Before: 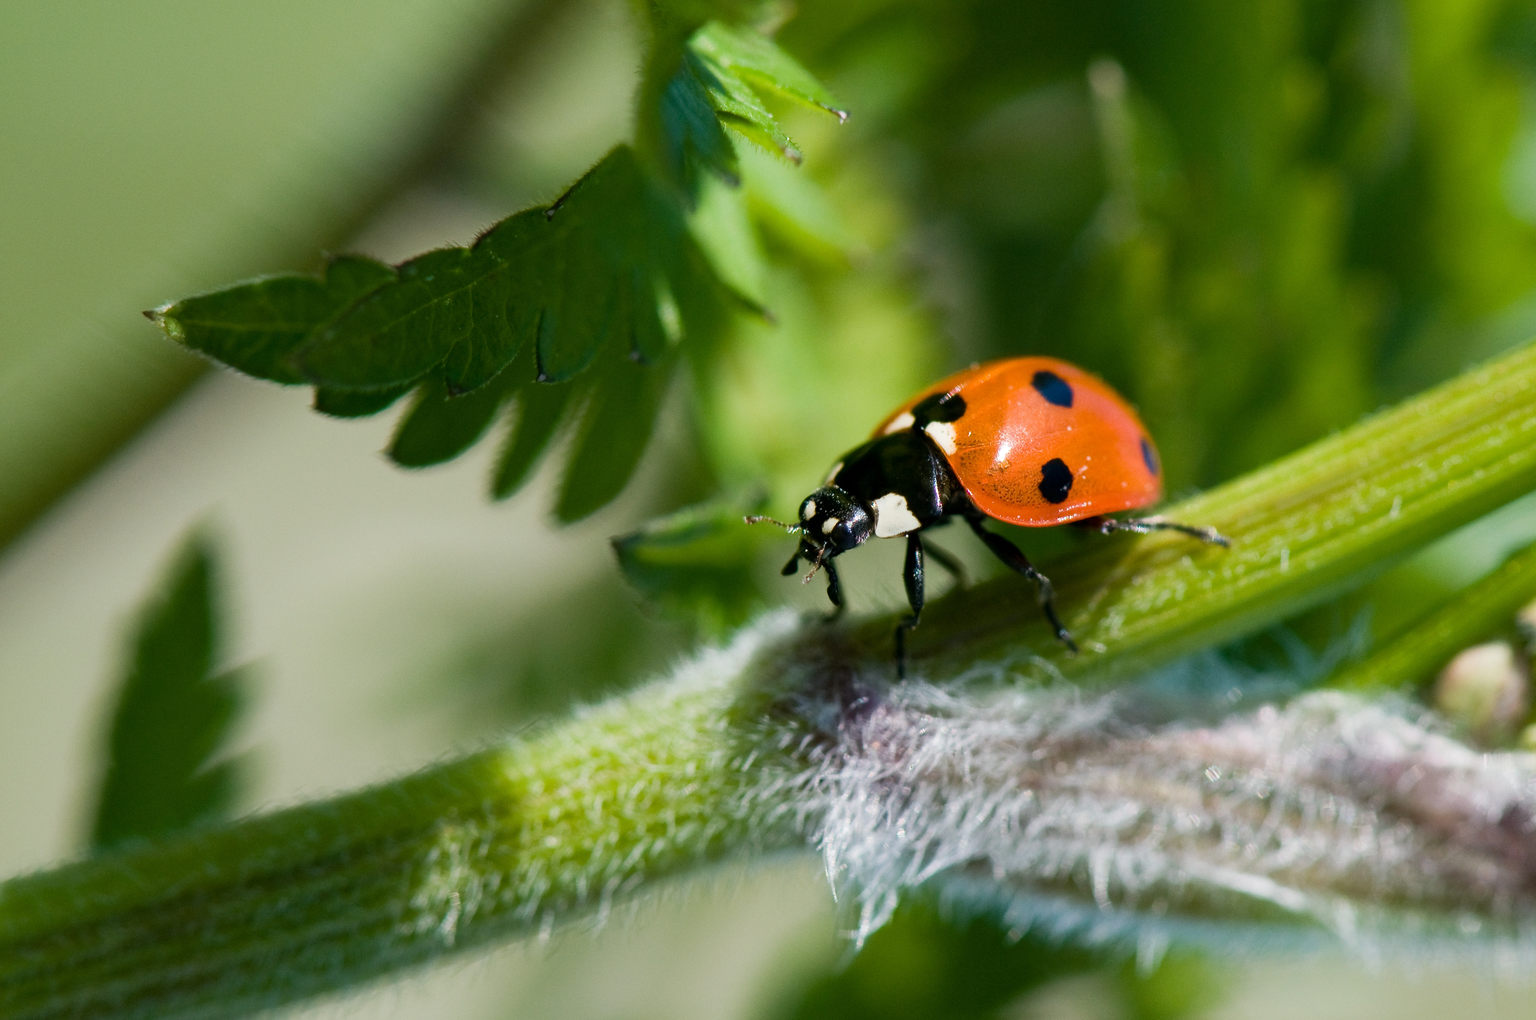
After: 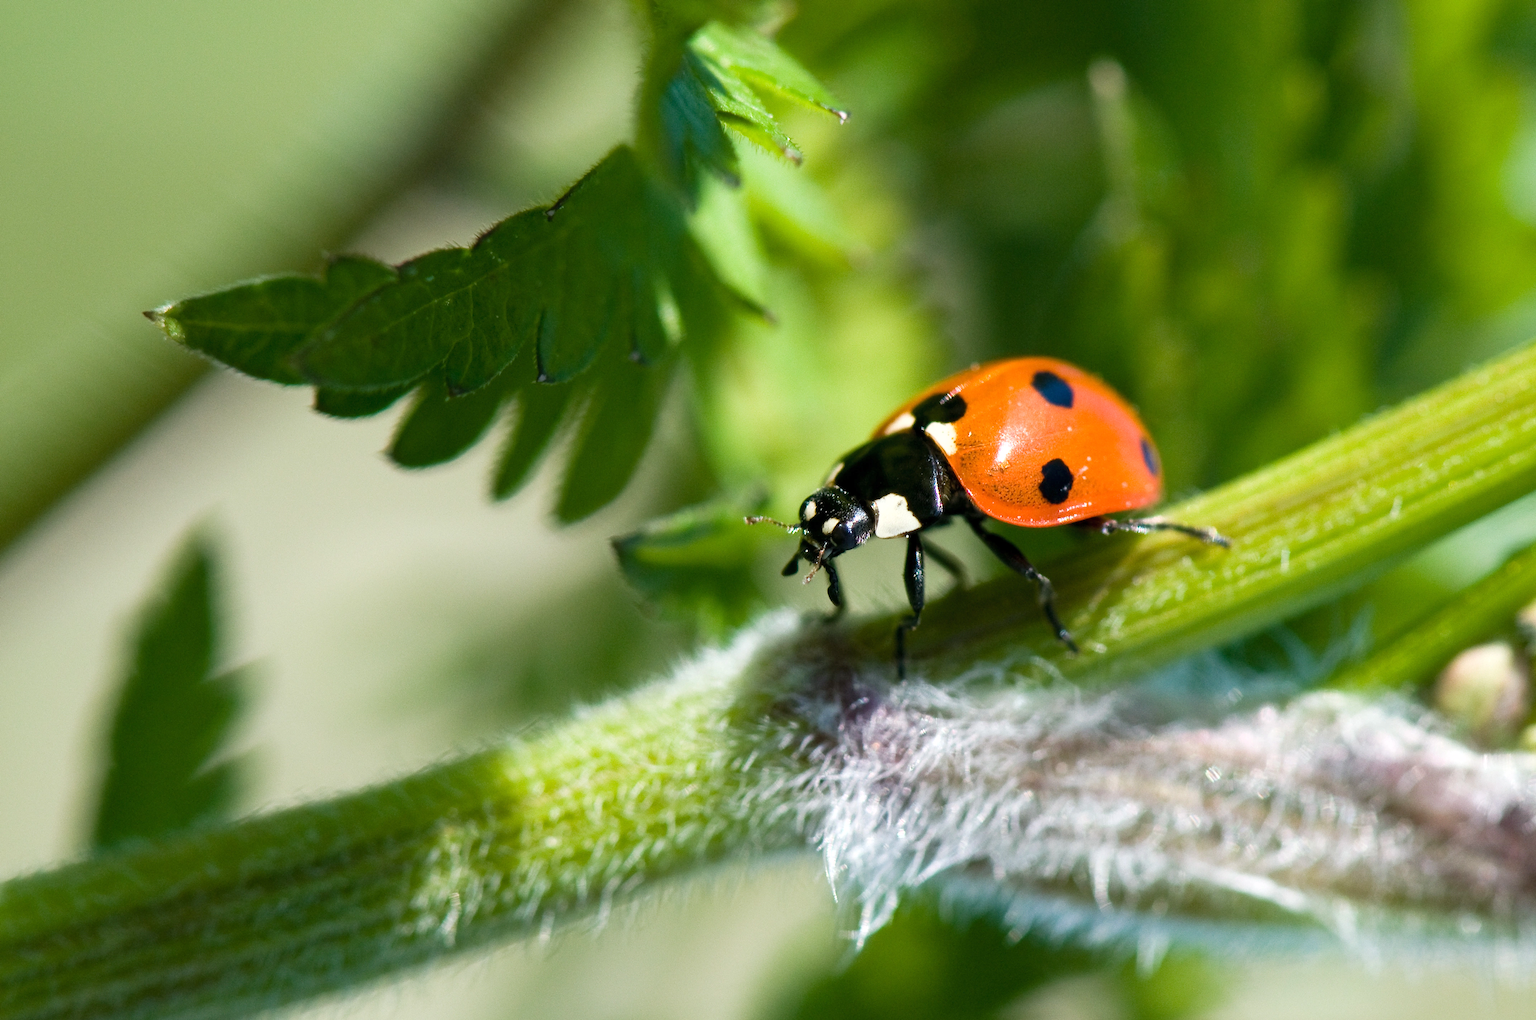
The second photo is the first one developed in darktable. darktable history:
fill light: on, module defaults
exposure: exposure 0.4 EV, compensate highlight preservation false
